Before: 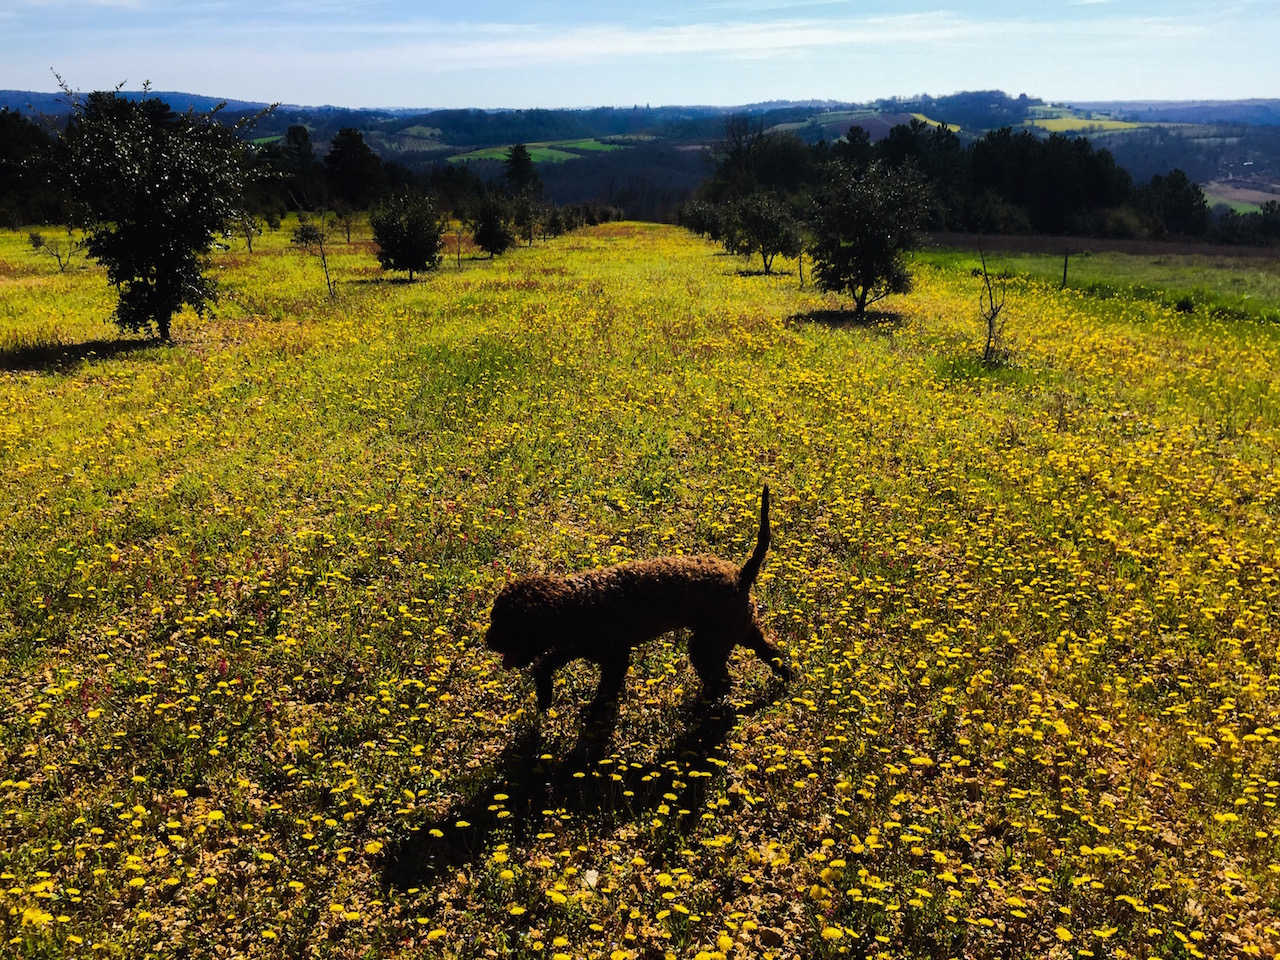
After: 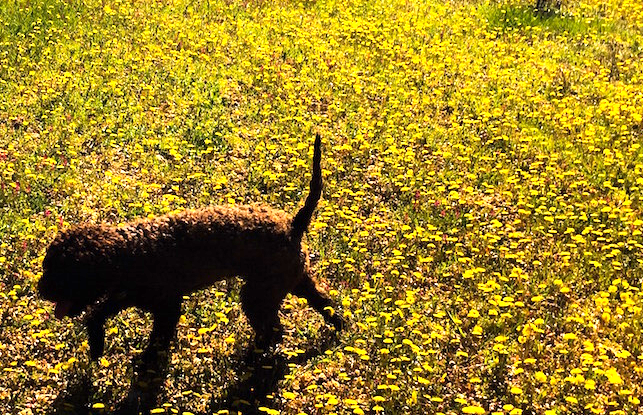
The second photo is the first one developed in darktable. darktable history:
crop: left 35.03%, top 36.625%, right 14.663%, bottom 20.057%
white balance: red 0.978, blue 0.999
color correction: highlights a* 7.34, highlights b* 4.37
exposure: black level correction 0.001, exposure 1.116 EV, compensate highlight preservation false
